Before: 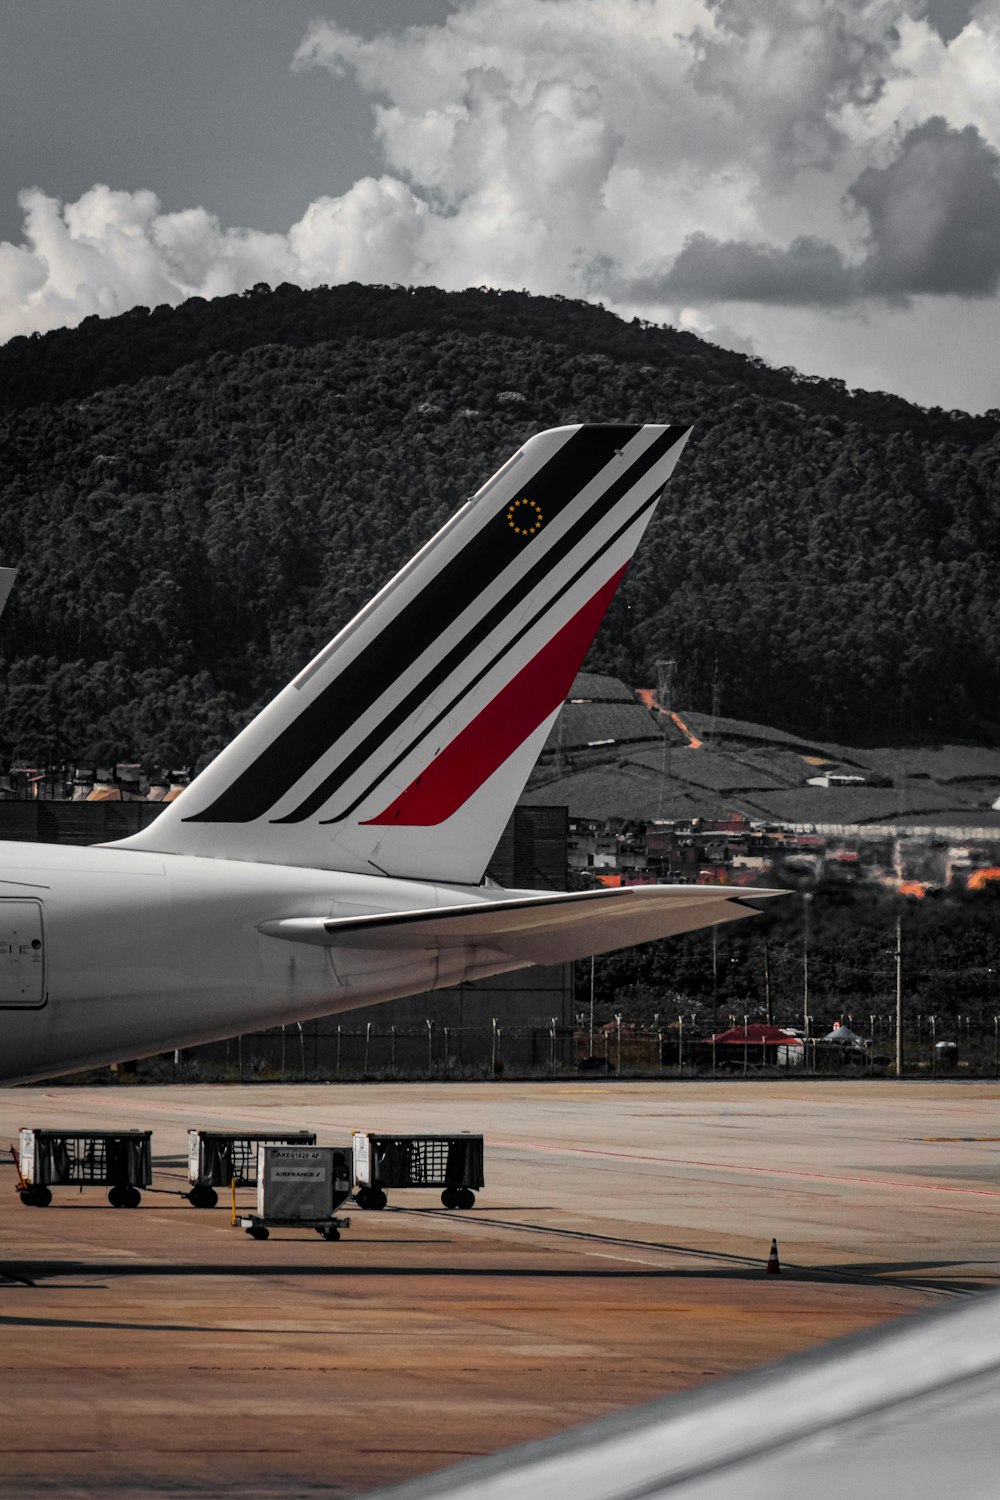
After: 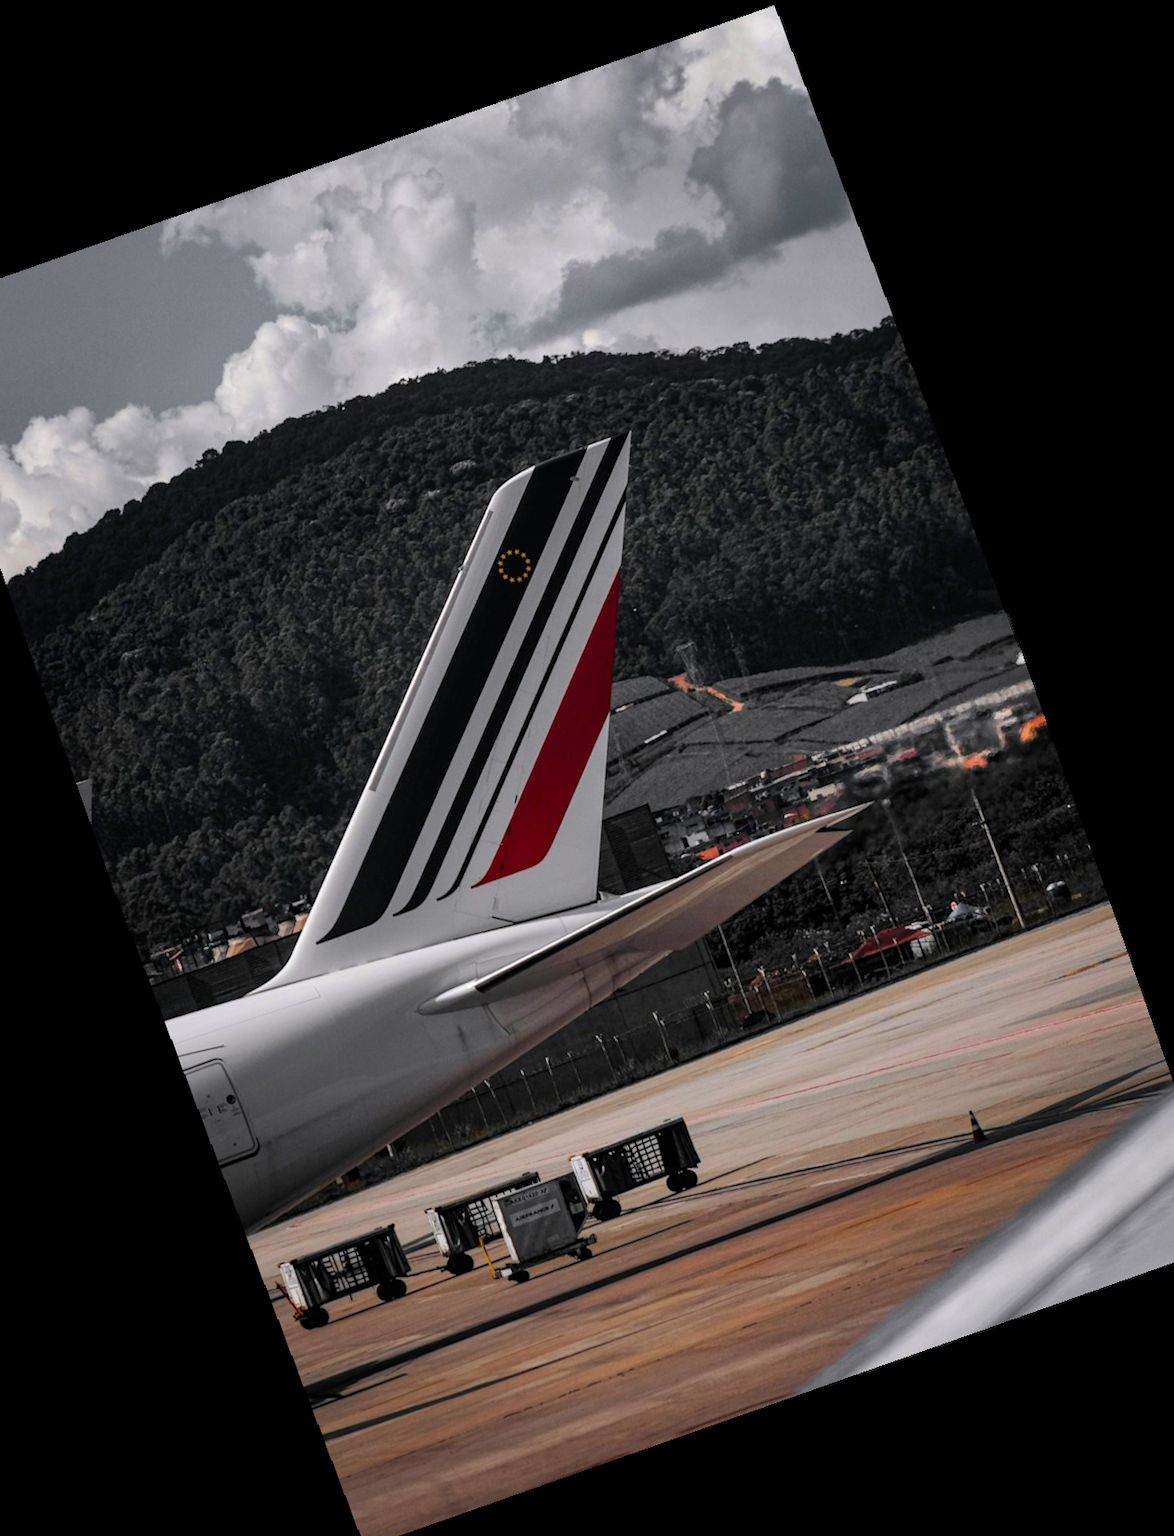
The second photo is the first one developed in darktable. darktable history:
rotate and perspective: rotation -1.42°, crop left 0.016, crop right 0.984, crop top 0.035, crop bottom 0.965
white balance: red 1.009, blue 1.027
crop and rotate: angle 19.43°, left 6.812%, right 4.125%, bottom 1.087%
